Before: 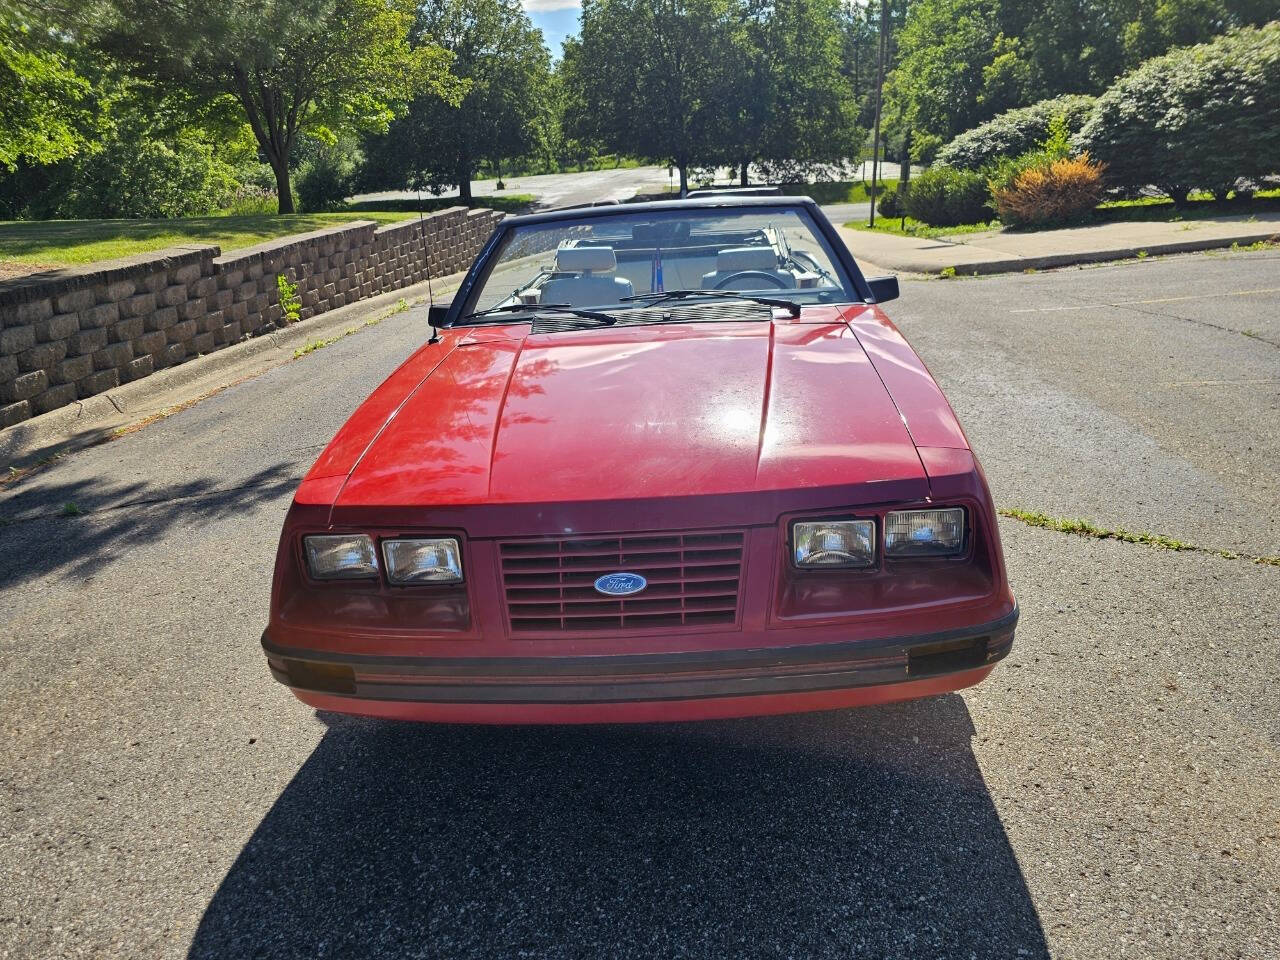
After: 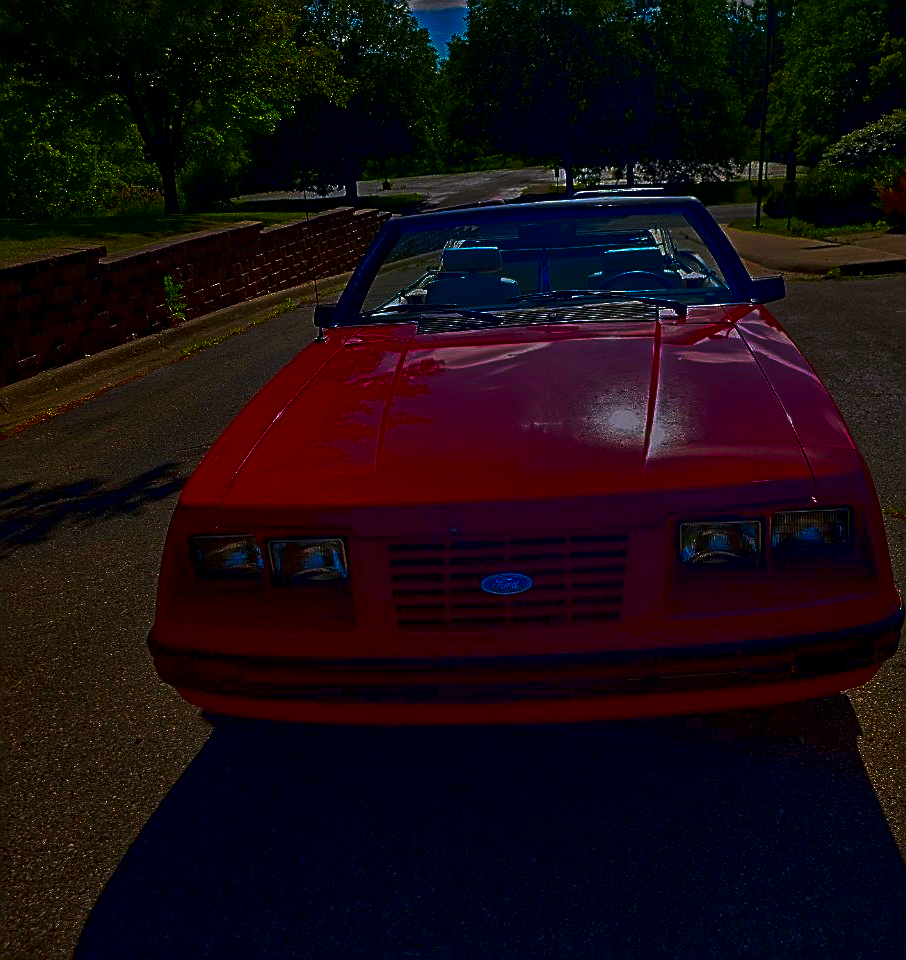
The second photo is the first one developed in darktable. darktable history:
local contrast: detail 130%
crop and rotate: left 8.954%, right 20.212%
sharpen: amount 0.55
color correction: highlights a* 15.46, highlights b* -20.56
base curve: curves: ch0 [(0, 0) (0.826, 0.587) (1, 1)], preserve colors none
contrast brightness saturation: brightness -0.987, saturation 0.984
exposure: exposure -0.4 EV, compensate exposure bias true, compensate highlight preservation false
